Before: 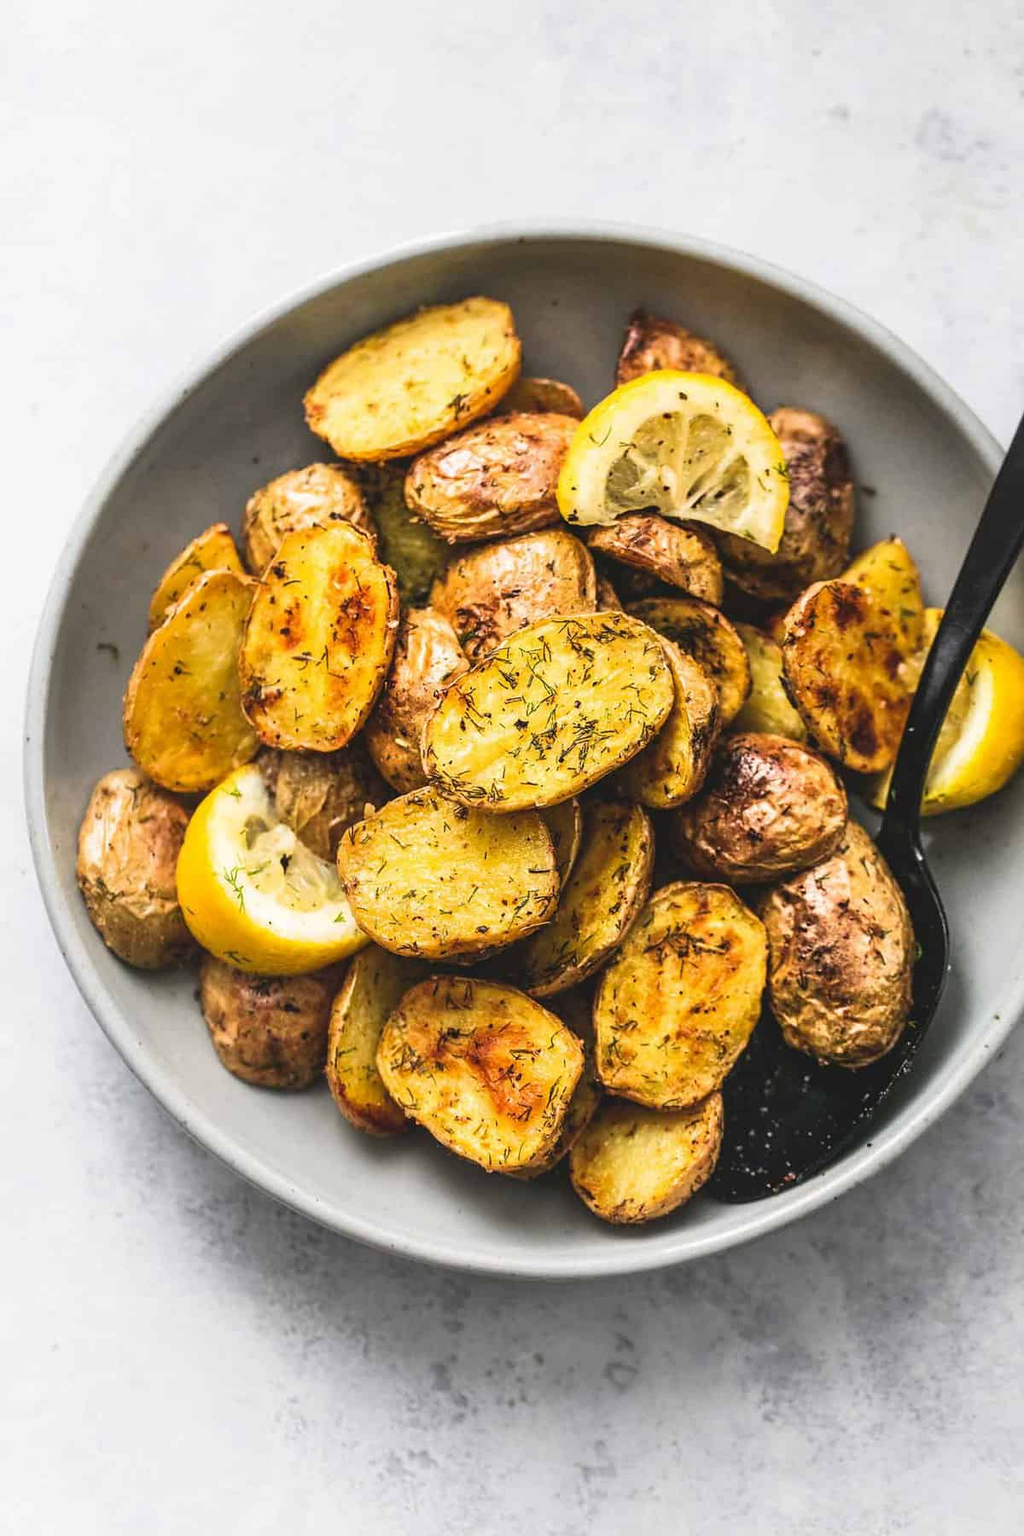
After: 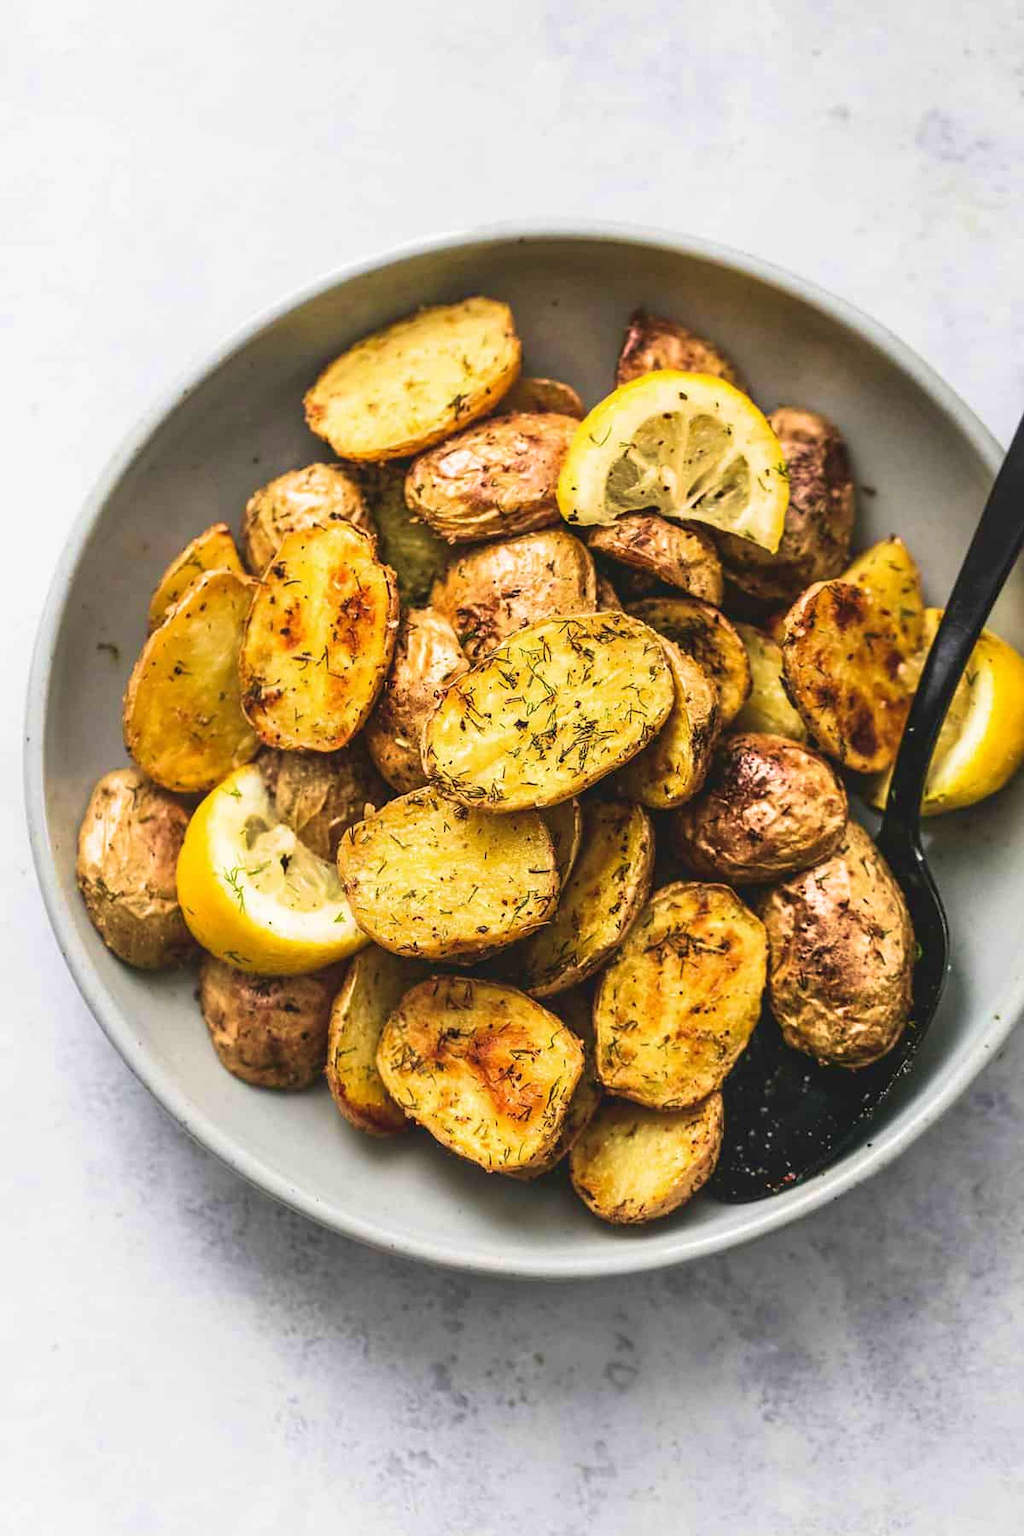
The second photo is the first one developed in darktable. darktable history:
velvia: strength 49.5%
